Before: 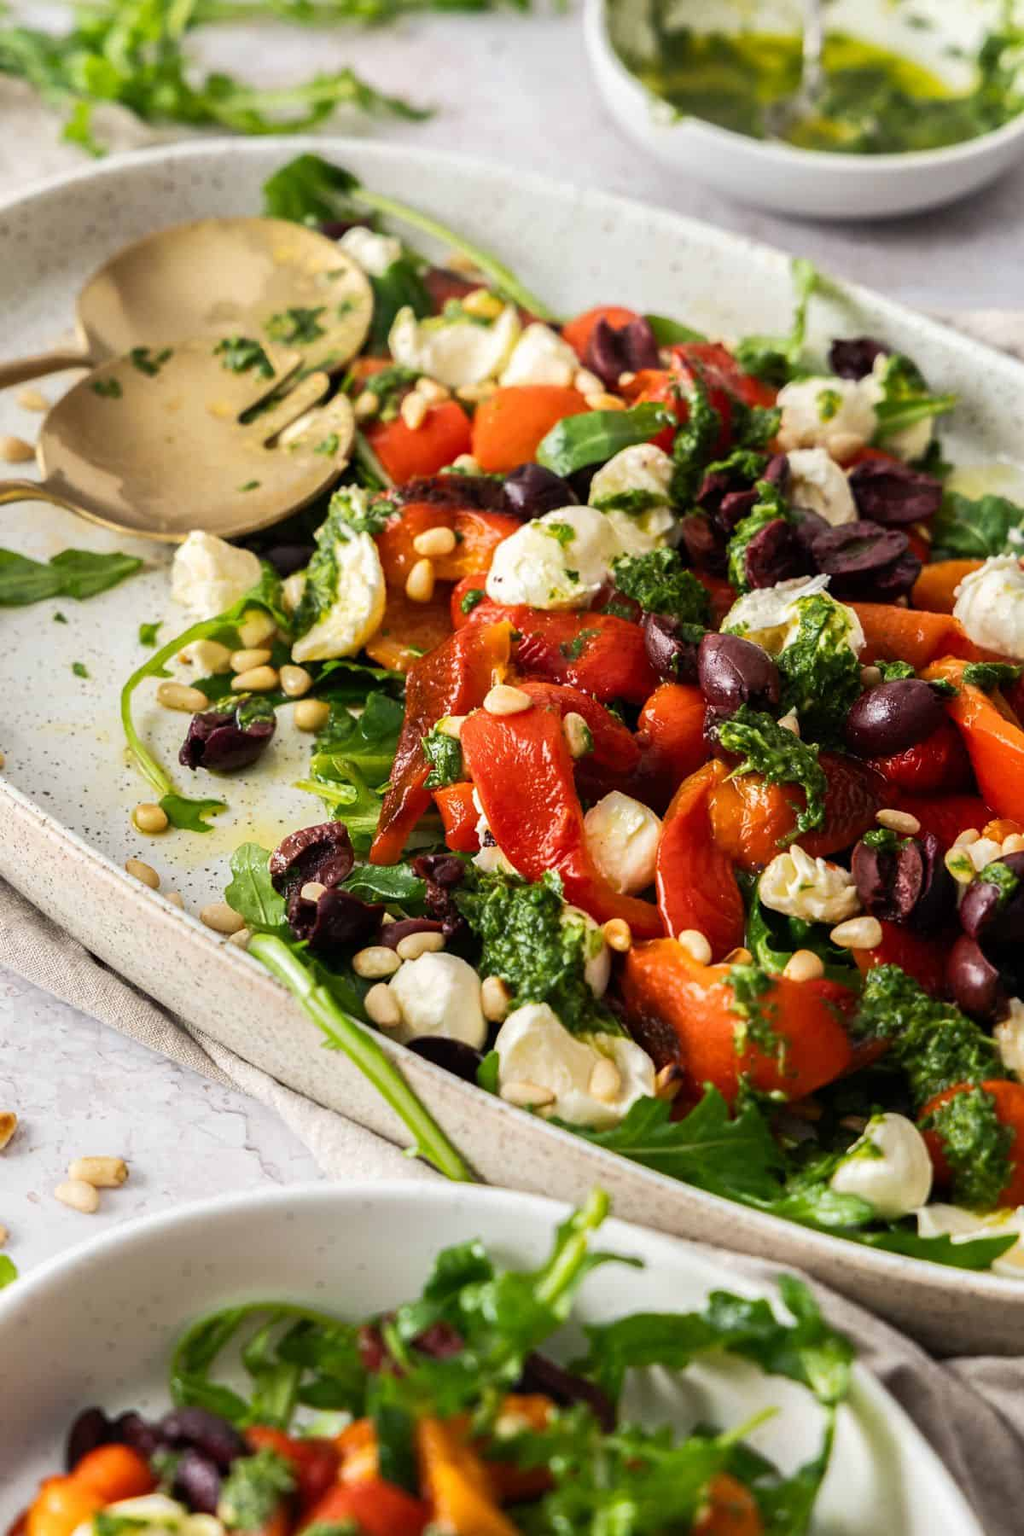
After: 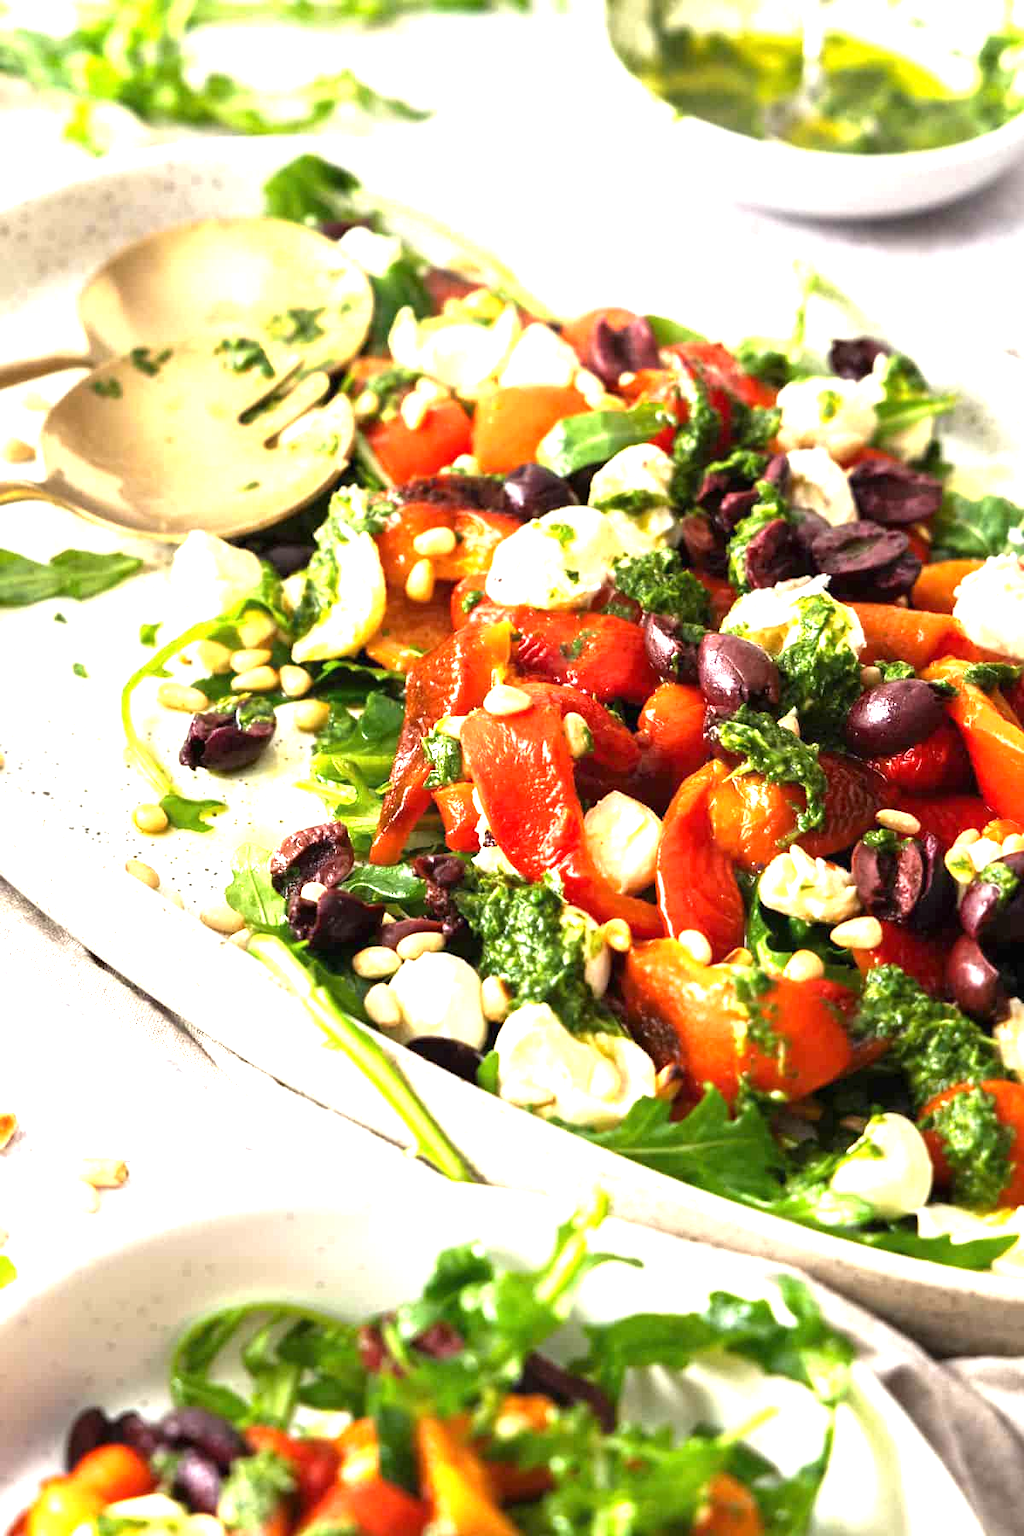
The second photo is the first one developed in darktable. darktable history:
exposure: black level correction 0, exposure 1.478 EV, compensate highlight preservation false
